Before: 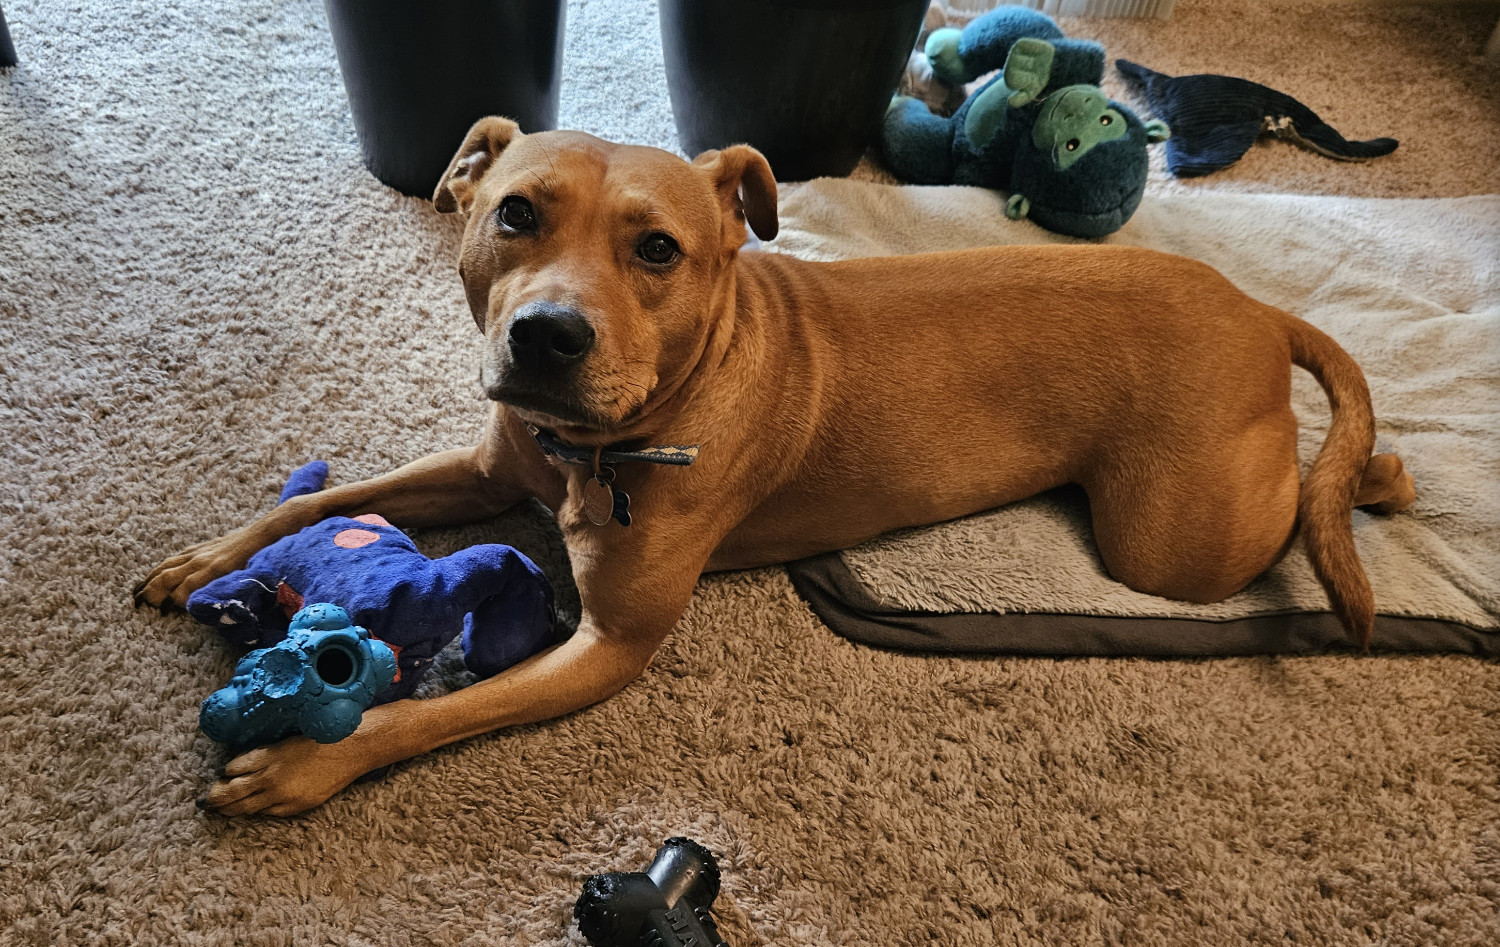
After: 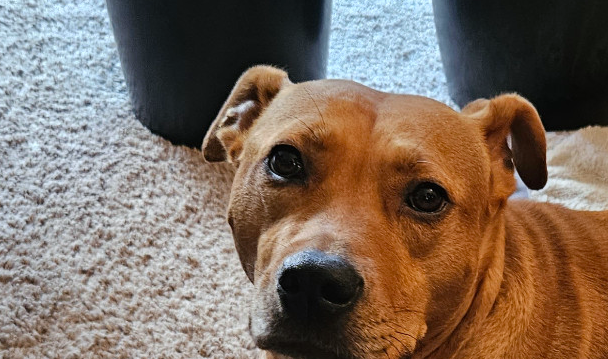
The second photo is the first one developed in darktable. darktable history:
white balance: red 0.98, blue 1.034
crop: left 15.452%, top 5.459%, right 43.956%, bottom 56.62%
